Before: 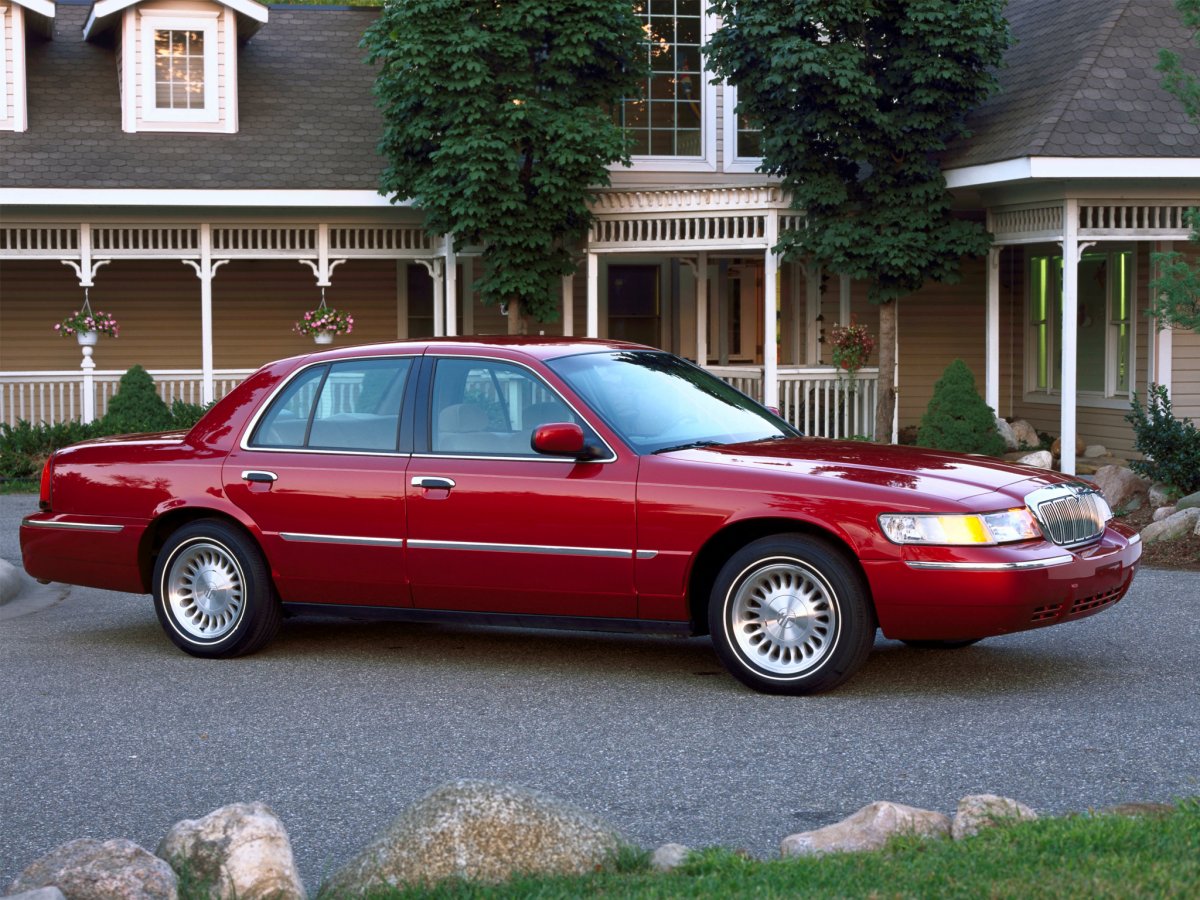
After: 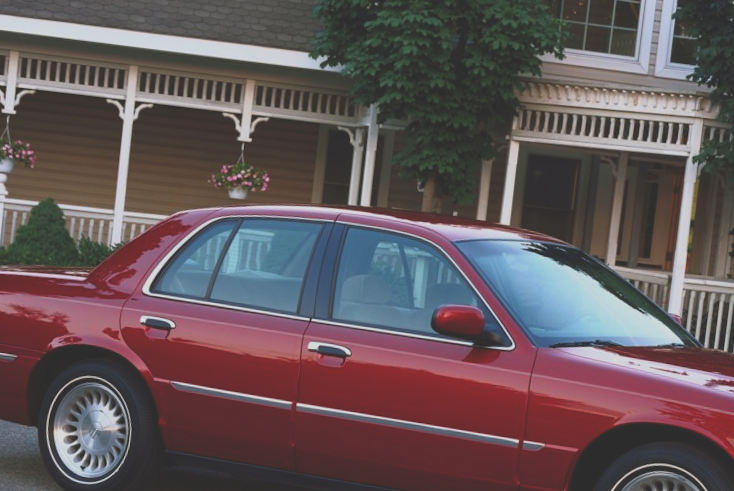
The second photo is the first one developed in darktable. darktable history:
crop and rotate: angle -6.81°, left 2.217%, top 6.977%, right 27.356%, bottom 30.178%
exposure: black level correction -0.037, exposure -0.495 EV, compensate exposure bias true, compensate highlight preservation false
